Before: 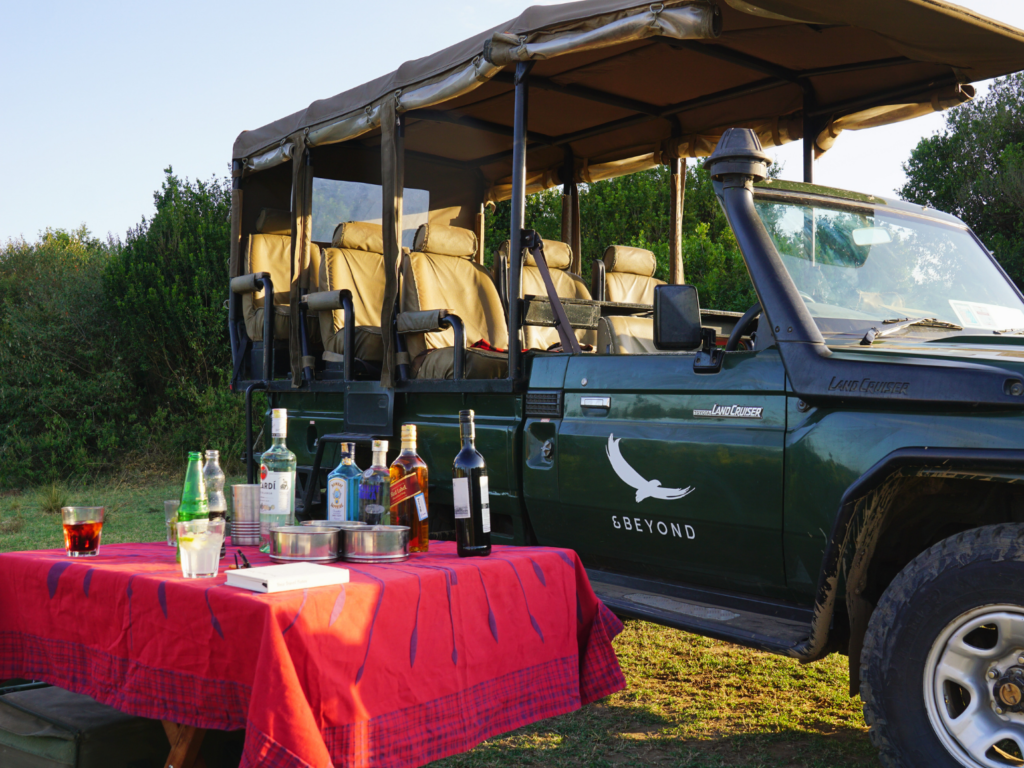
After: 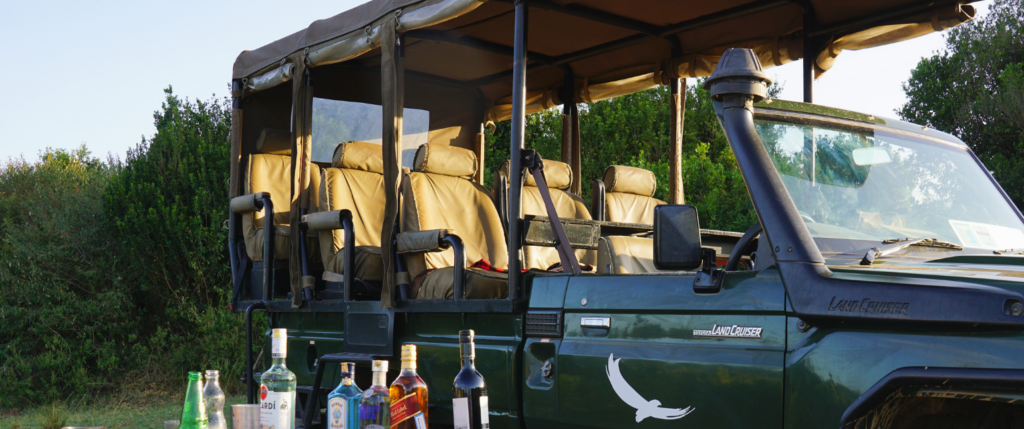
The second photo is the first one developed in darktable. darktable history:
crop and rotate: top 10.446%, bottom 33.686%
